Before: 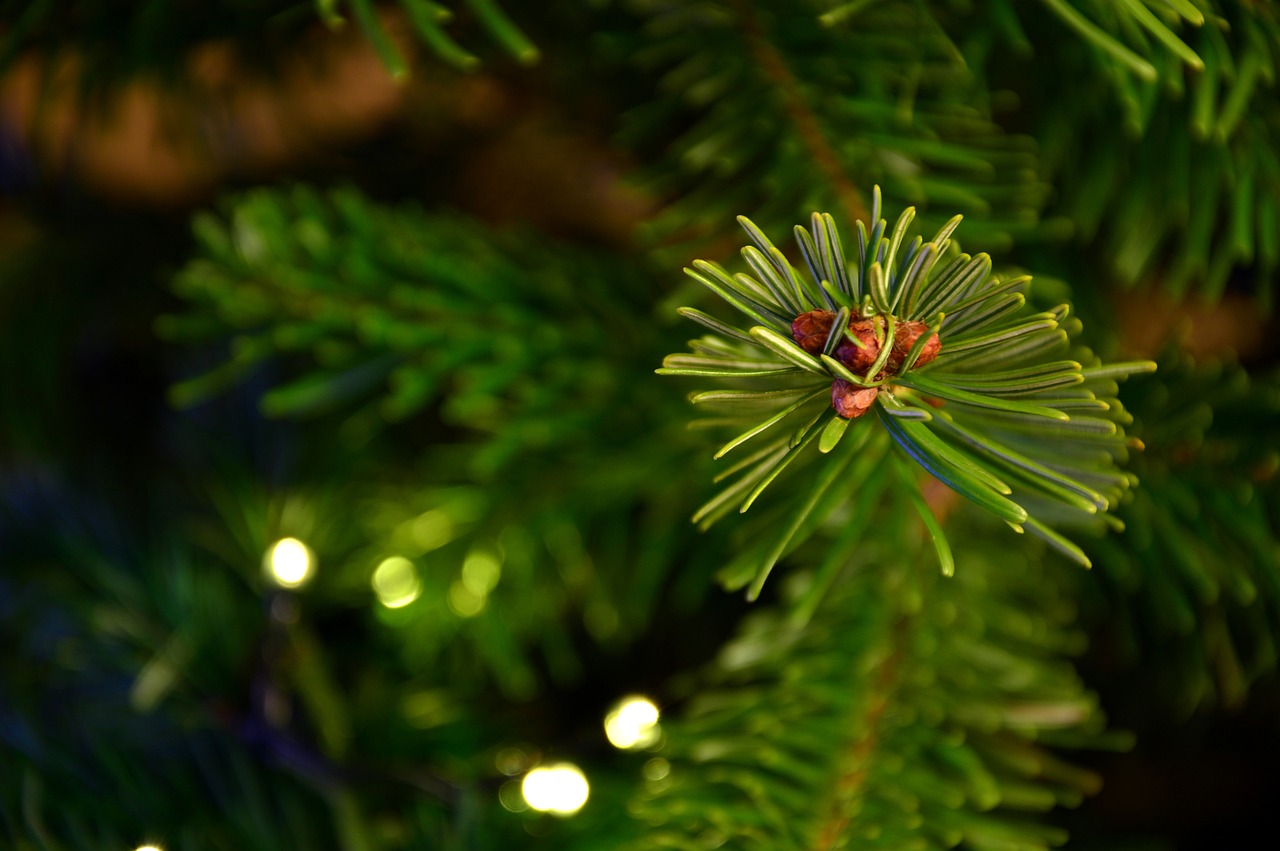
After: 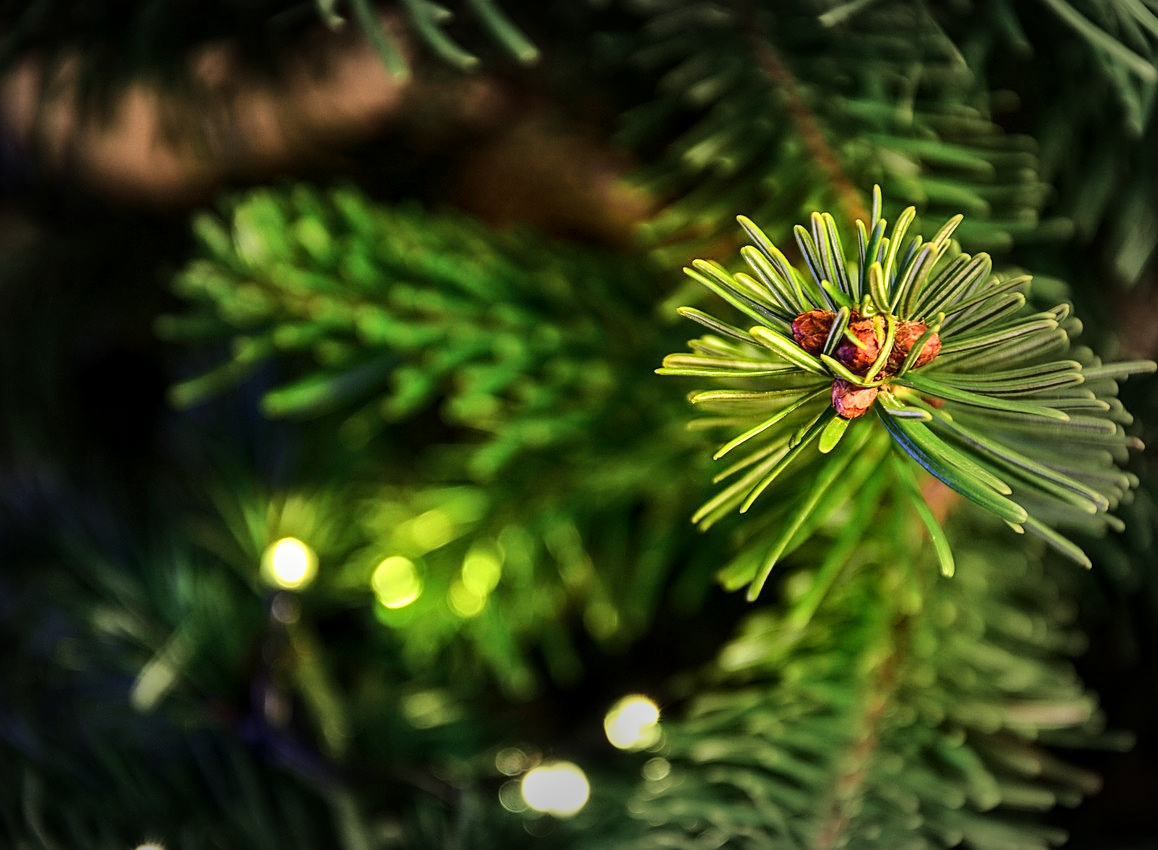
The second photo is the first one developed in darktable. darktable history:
tone equalizer: on, module defaults
sharpen: radius 1.968
local contrast: on, module defaults
vignetting: fall-off start 52.41%, automatic ratio true, width/height ratio 1.314, shape 0.213
exposure: exposure 0.128 EV, compensate highlight preservation false
base curve: curves: ch0 [(0, 0) (0.028, 0.03) (0.121, 0.232) (0.46, 0.748) (0.859, 0.968) (1, 1)]
shadows and highlights: shadows 36.38, highlights -27.41, soften with gaussian
crop: right 9.501%, bottom 0.044%
